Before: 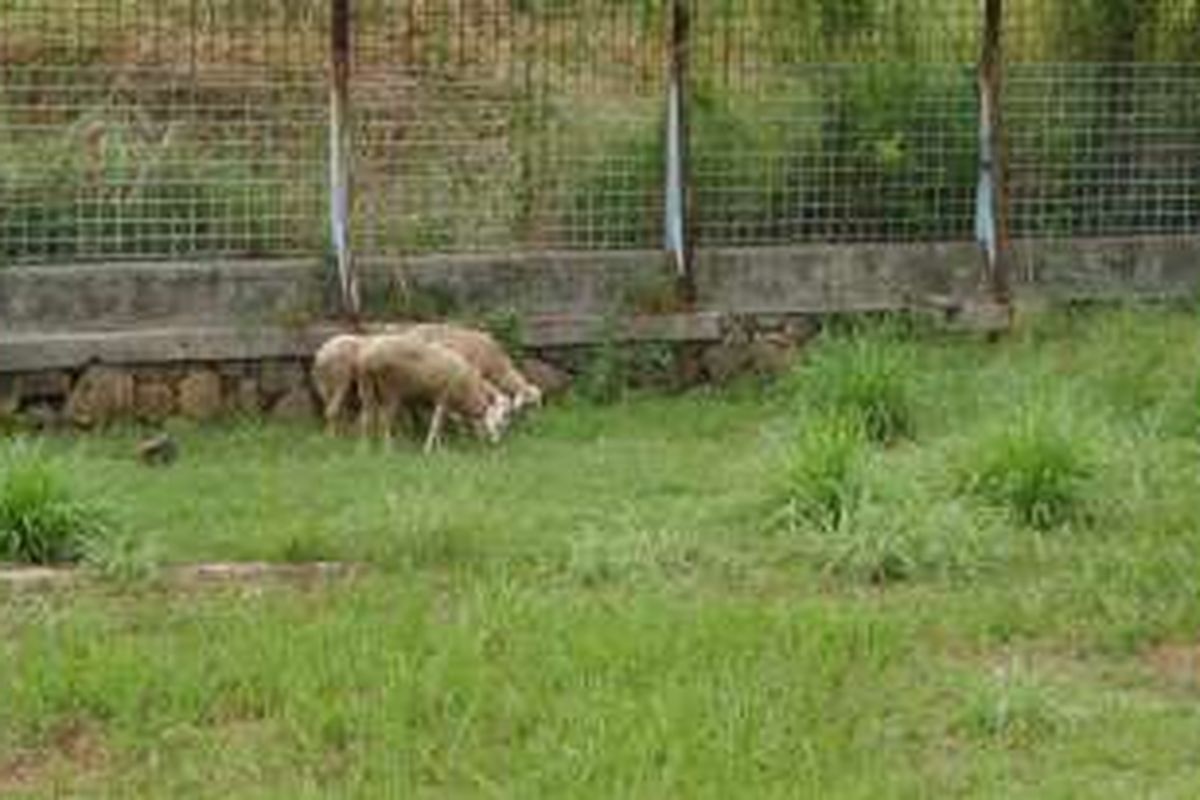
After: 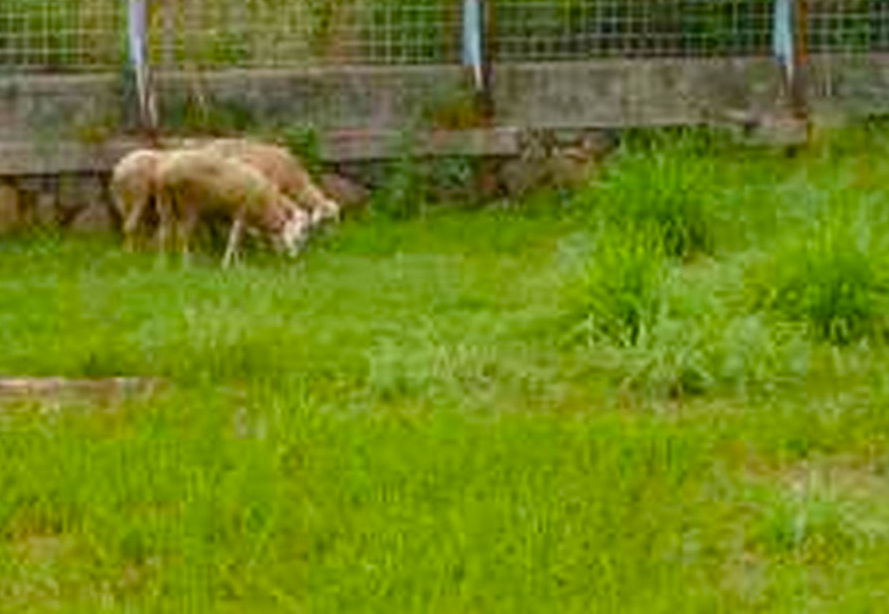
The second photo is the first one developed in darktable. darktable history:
crop: left 16.866%, top 23.198%, right 8.969%
color balance rgb: perceptual saturation grading › global saturation 36.128%, perceptual saturation grading › shadows 35.134%, global vibrance 20%
